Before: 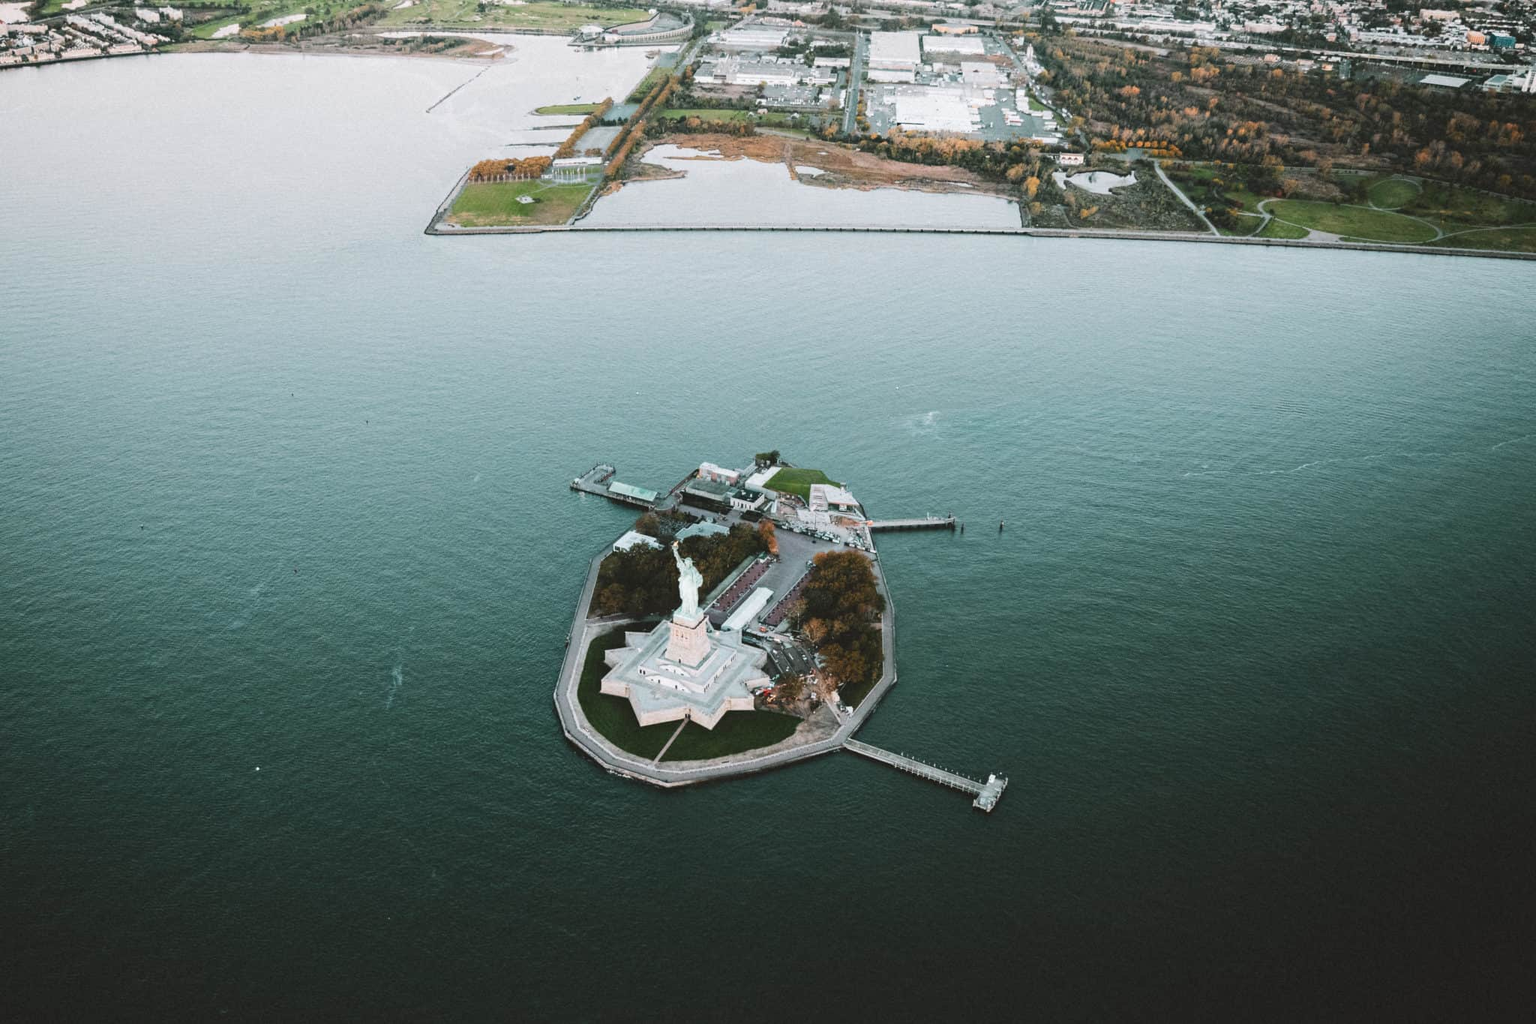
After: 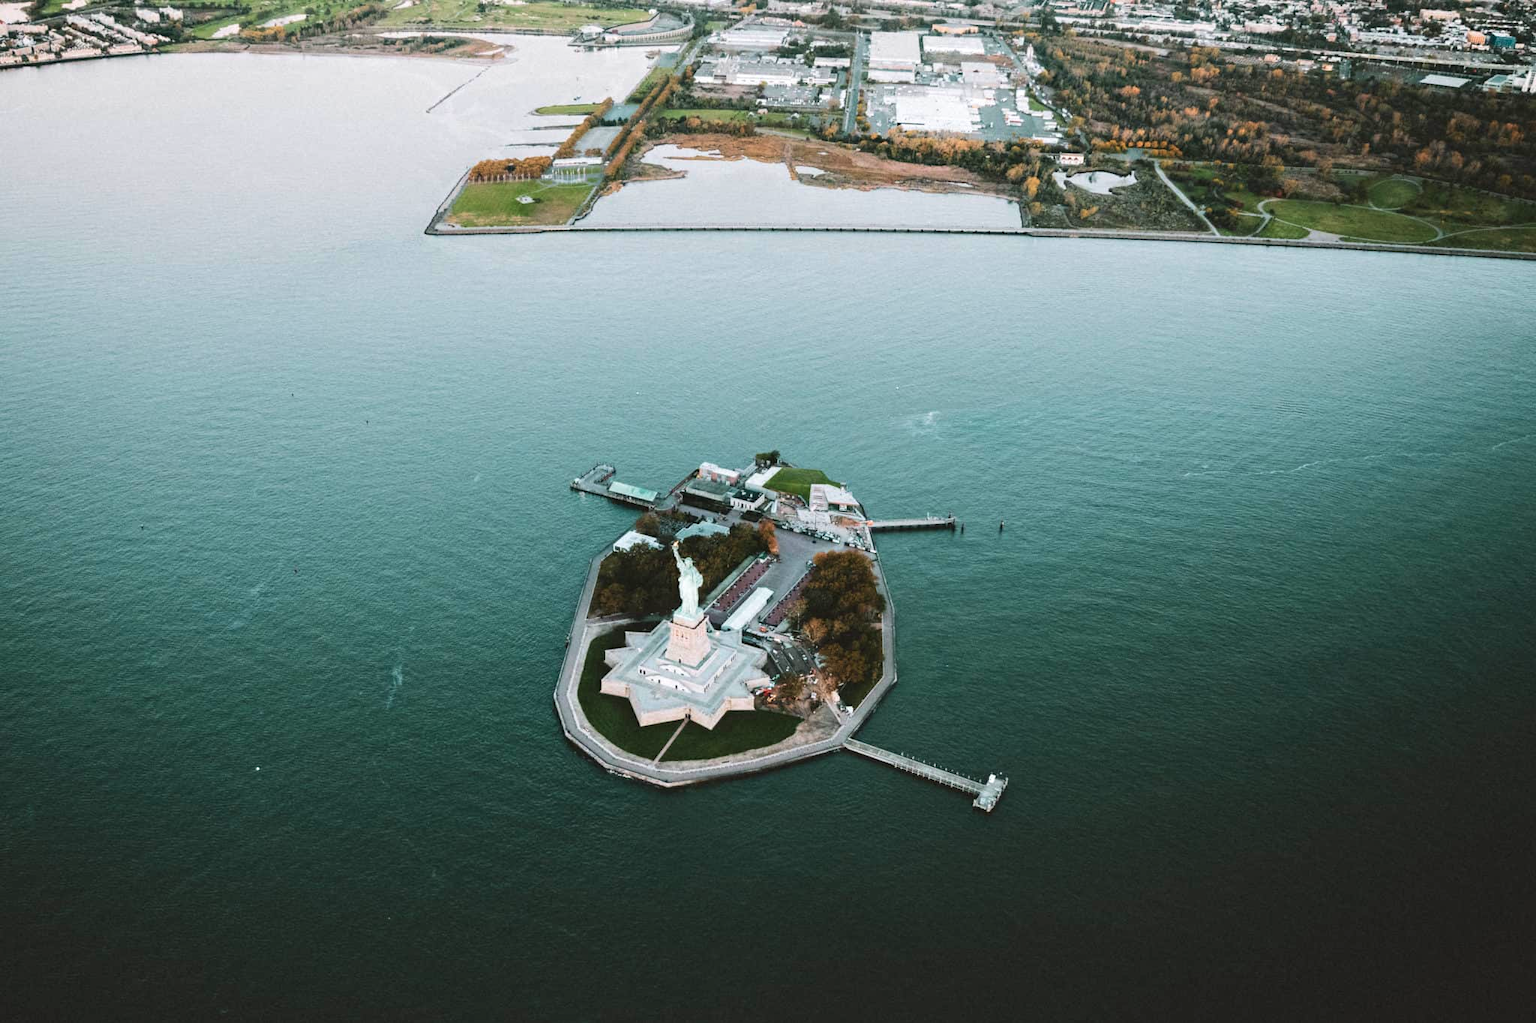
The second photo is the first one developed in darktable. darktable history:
contrast equalizer: y [[0.545, 0.572, 0.59, 0.59, 0.571, 0.545], [0.5 ×6], [0.5 ×6], [0 ×6], [0 ×6]], mix 0.303
velvia: on, module defaults
